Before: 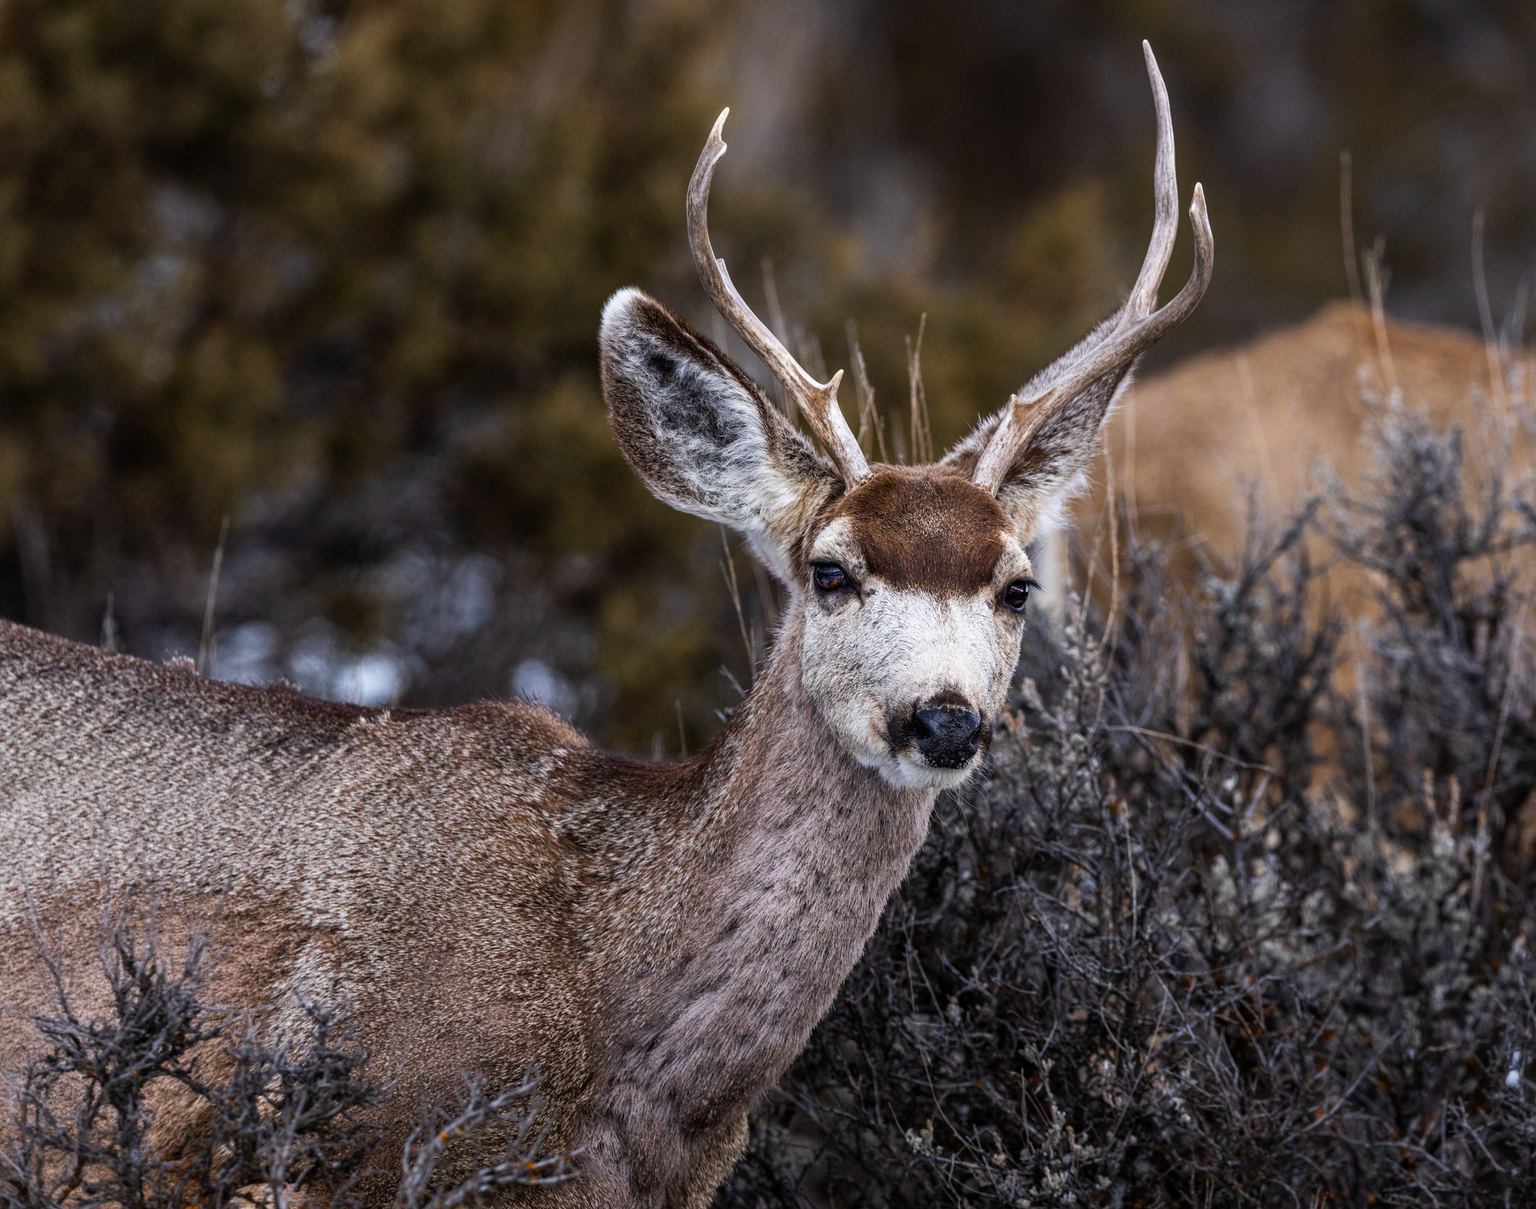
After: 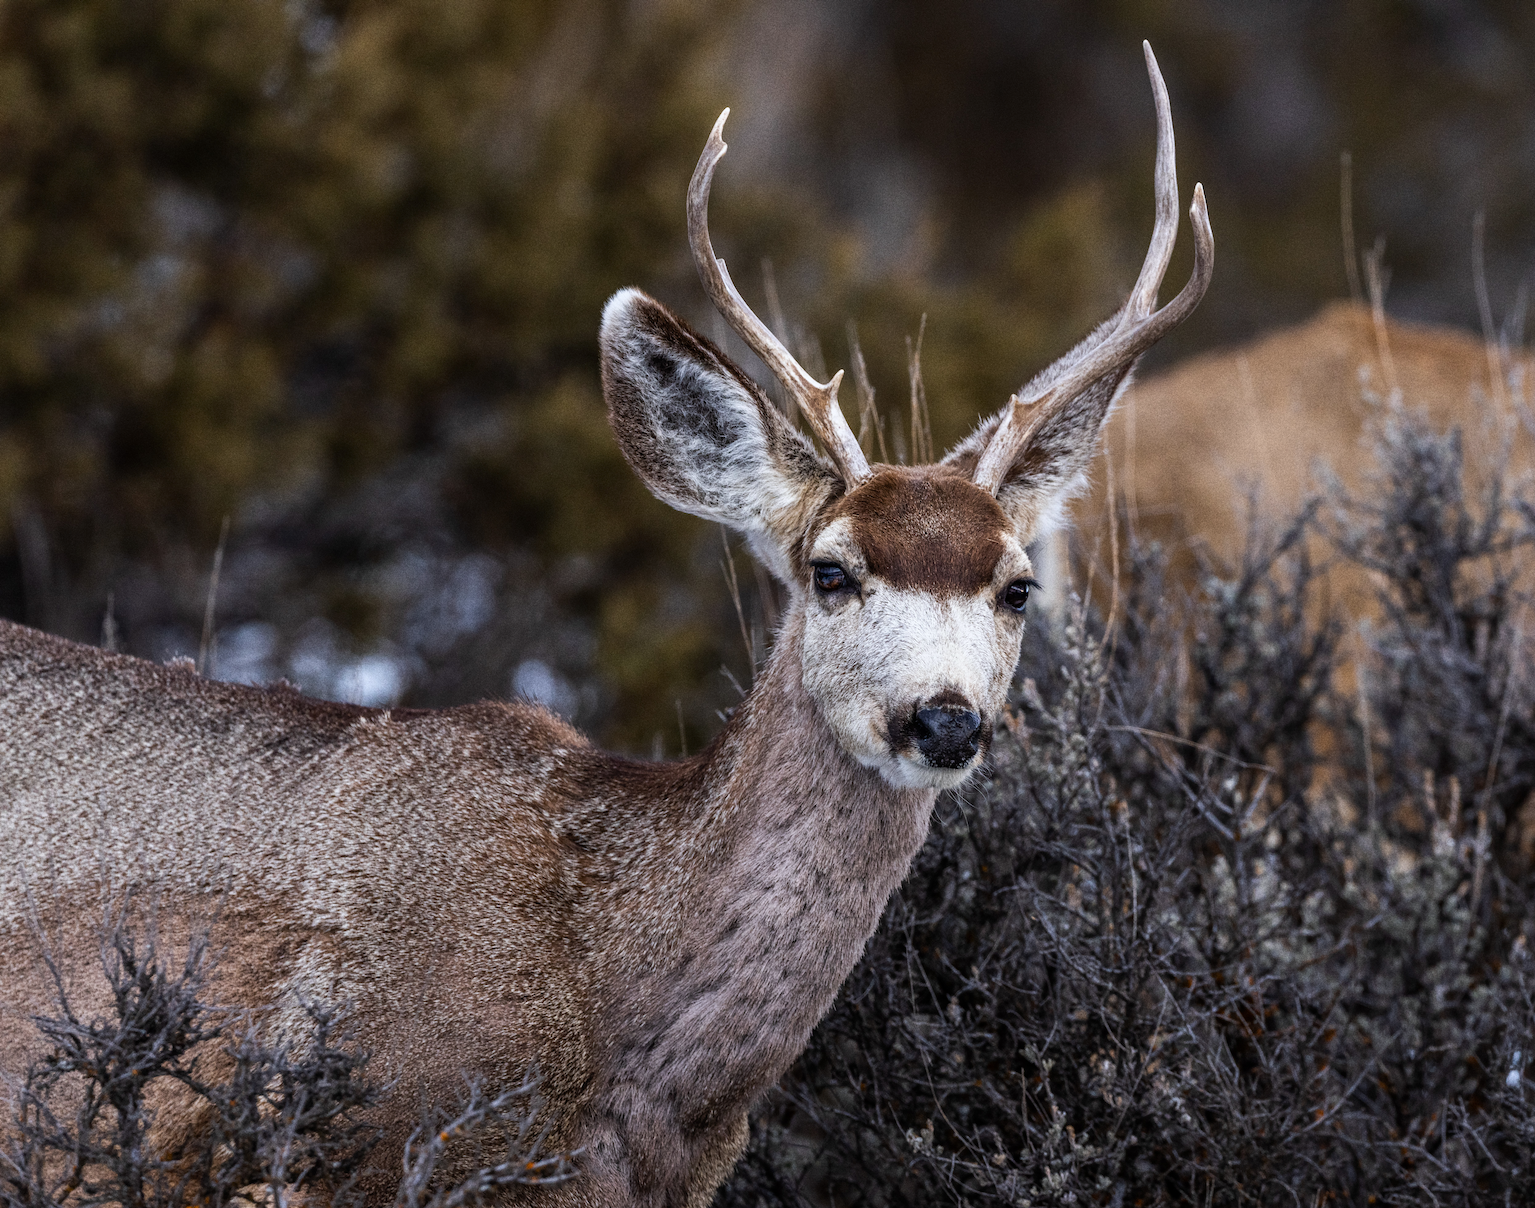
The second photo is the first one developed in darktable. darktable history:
white balance: red 0.986, blue 1.01
grain: coarseness 0.09 ISO, strength 40%
tone equalizer: -7 EV 0.13 EV, smoothing diameter 25%, edges refinement/feathering 10, preserve details guided filter
